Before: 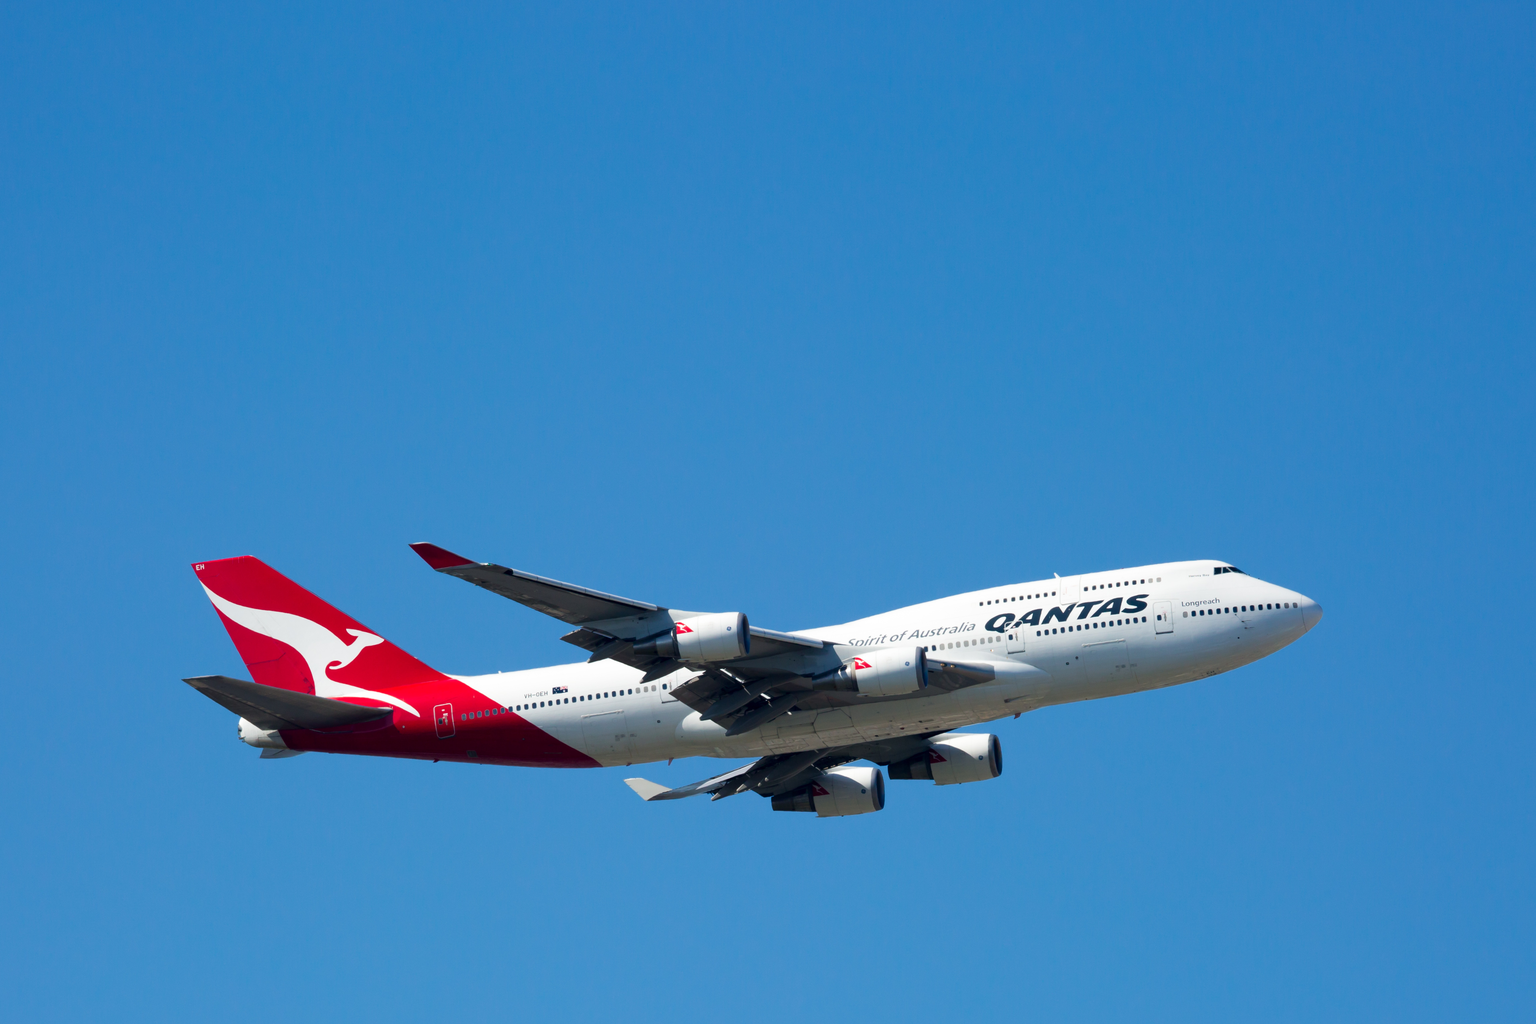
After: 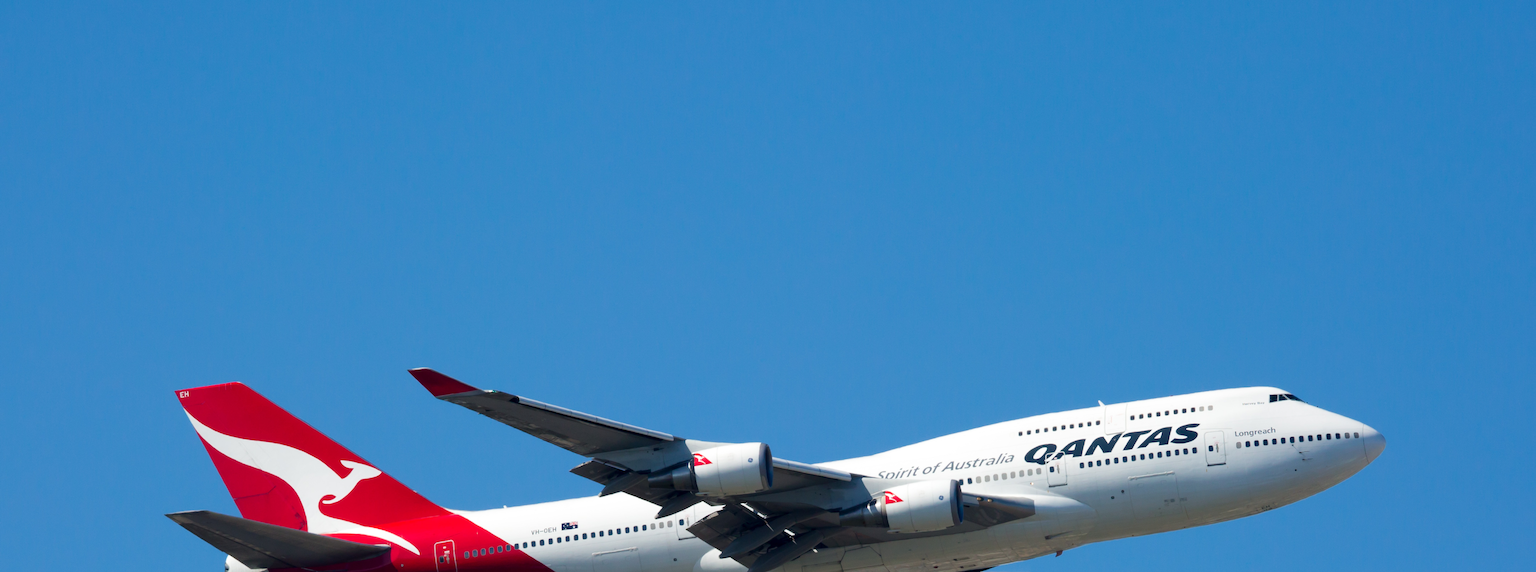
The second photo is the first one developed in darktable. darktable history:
tone equalizer: edges refinement/feathering 500, mask exposure compensation -1.57 EV, preserve details no
crop: left 1.847%, top 19.455%, right 4.712%, bottom 28.321%
